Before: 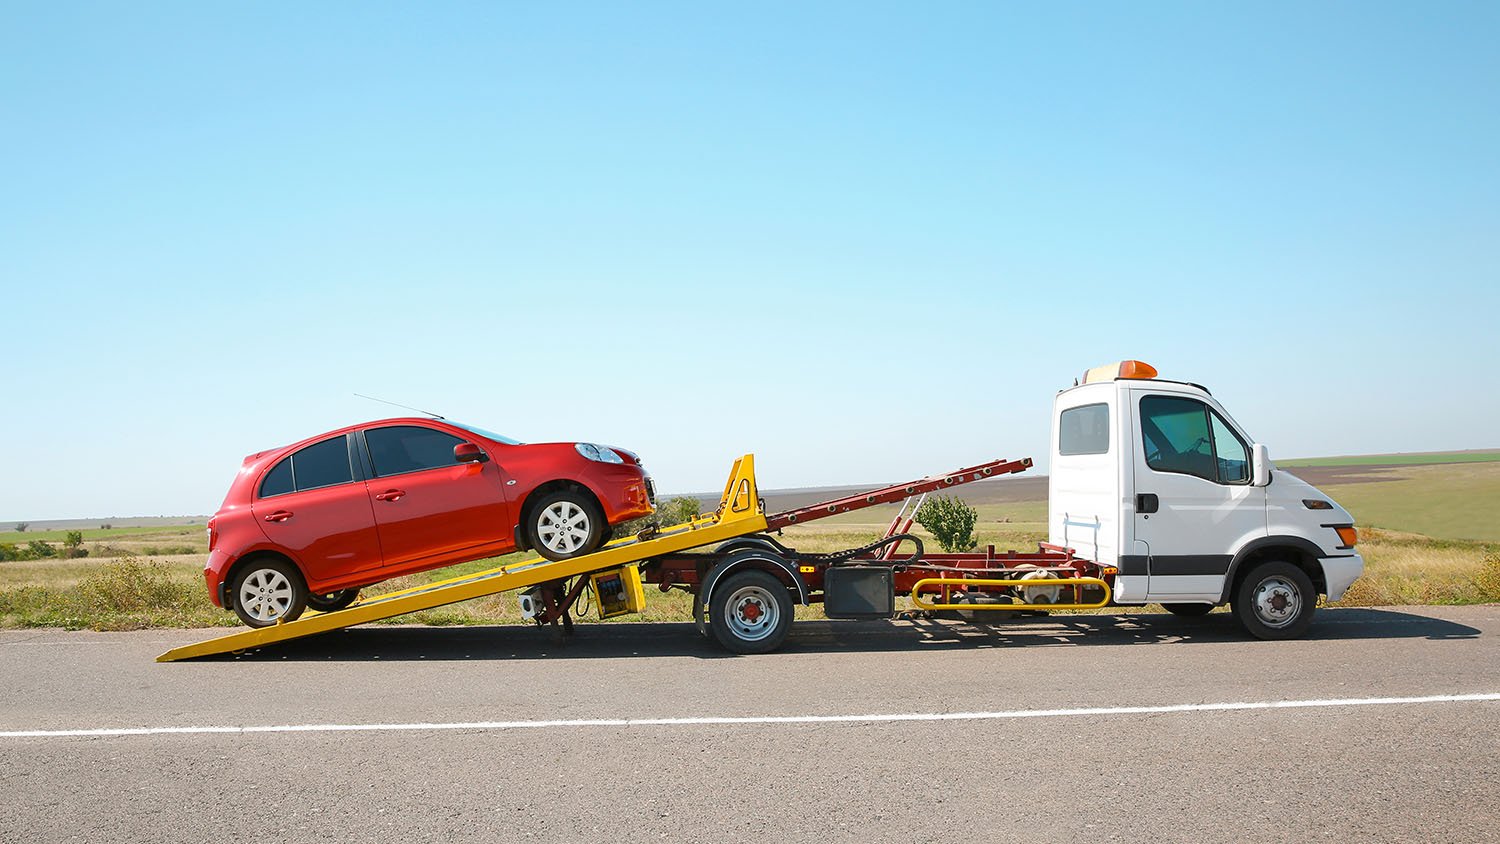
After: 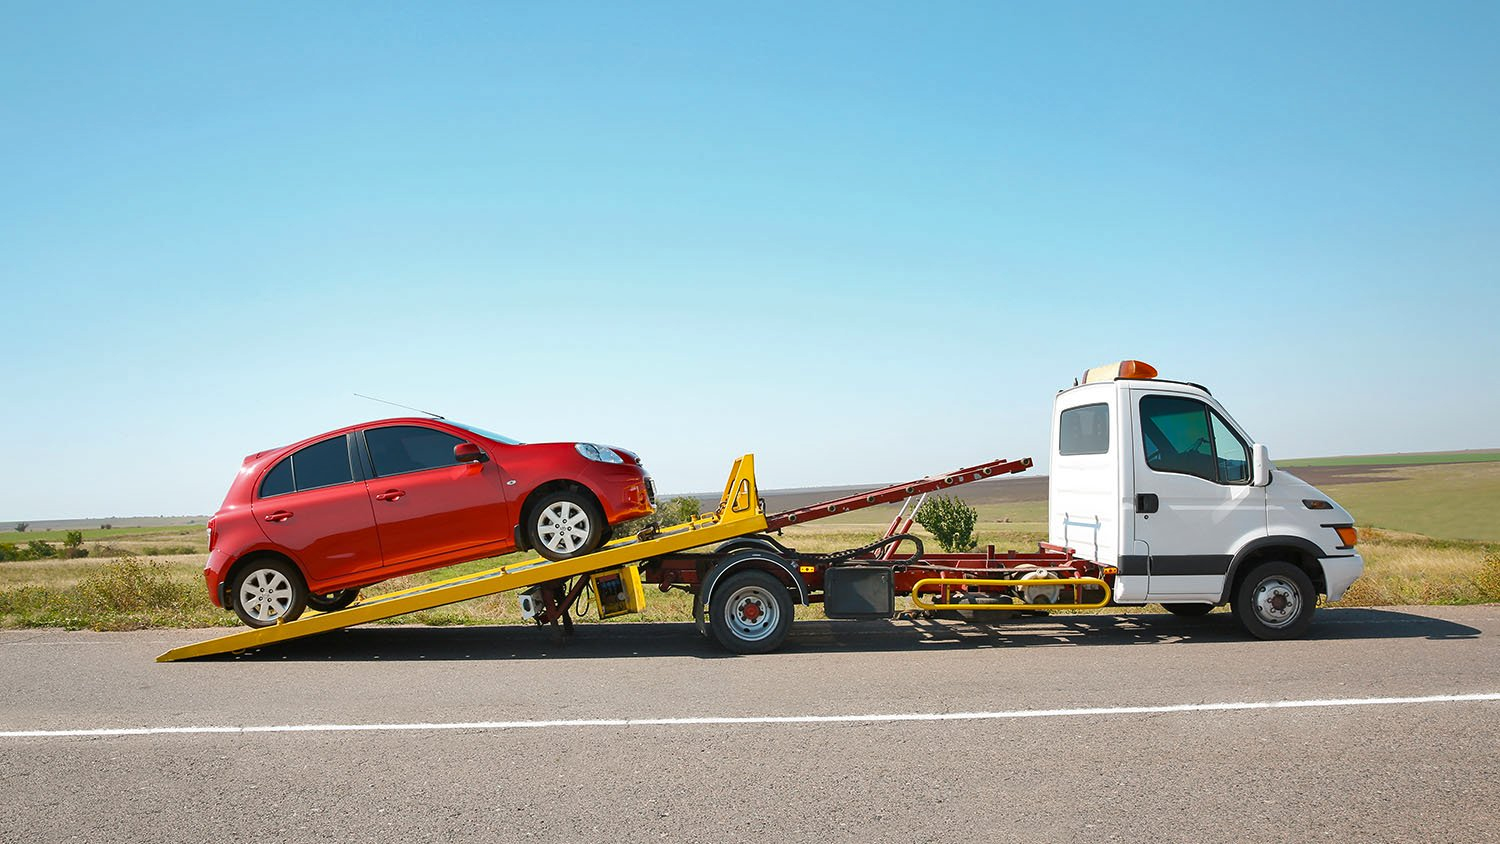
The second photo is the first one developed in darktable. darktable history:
shadows and highlights: highlights color adjustment 39.83%, low approximation 0.01, soften with gaussian
